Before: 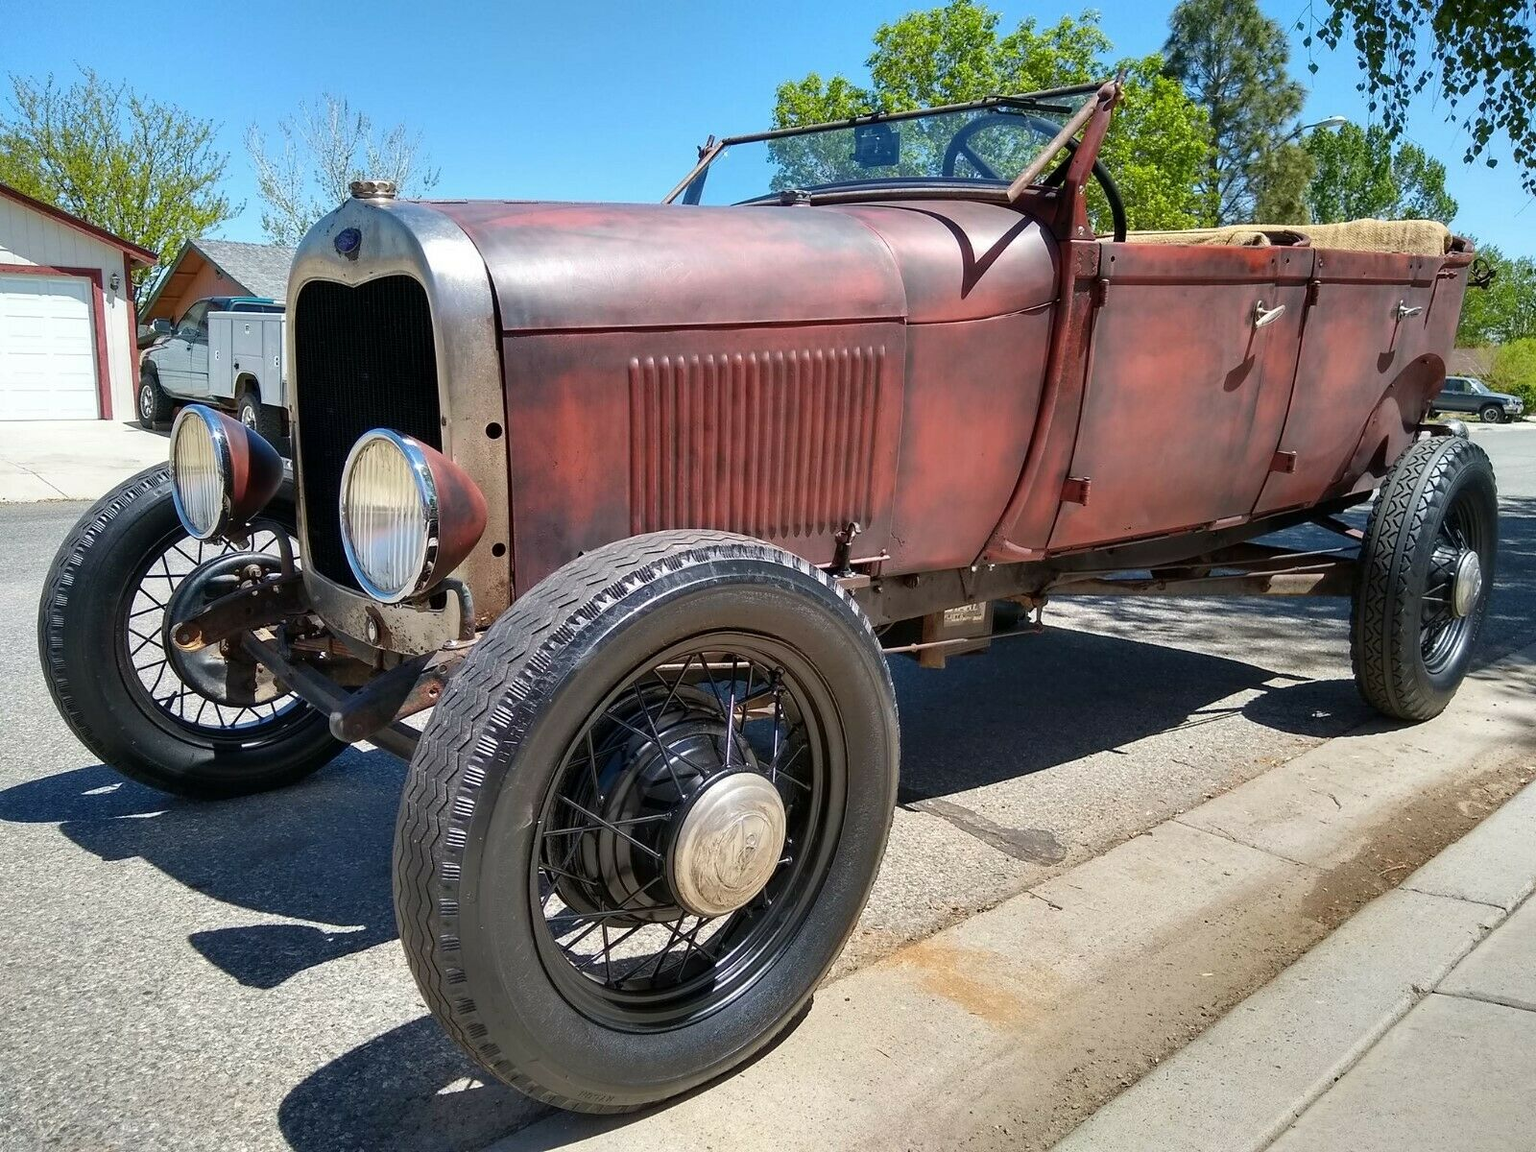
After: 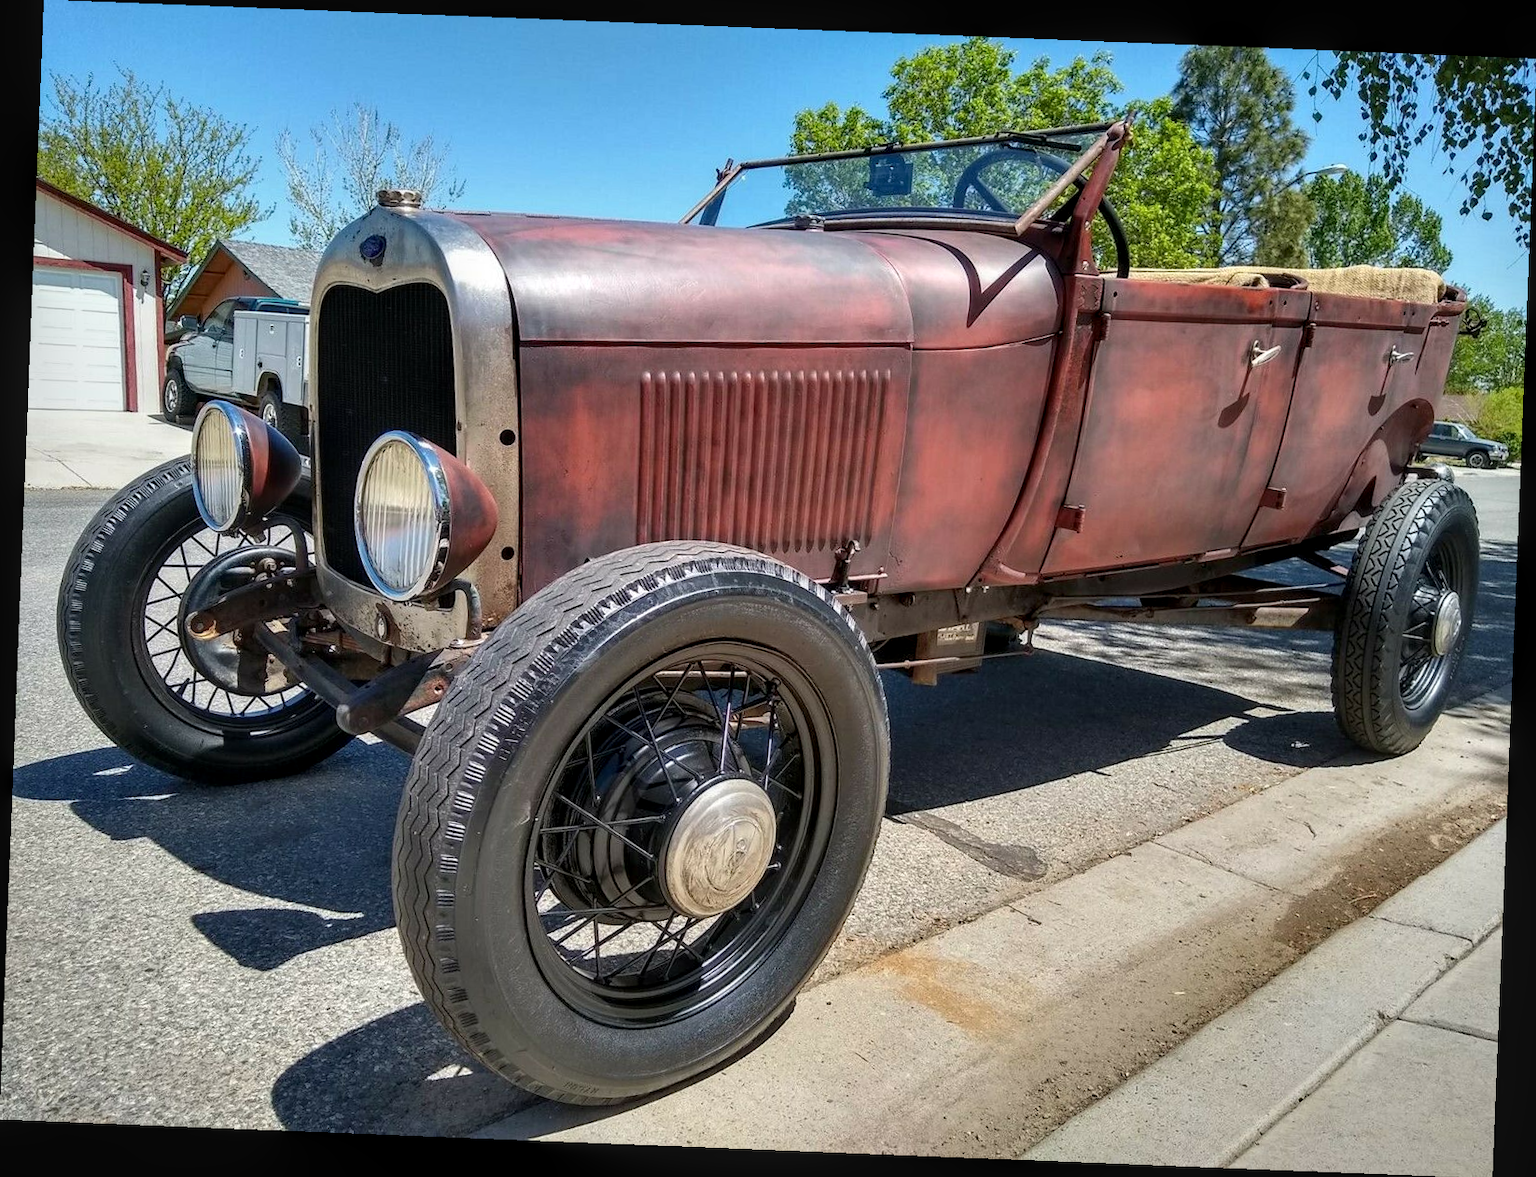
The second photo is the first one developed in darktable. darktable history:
rotate and perspective: rotation 2.27°, automatic cropping off
local contrast: on, module defaults
